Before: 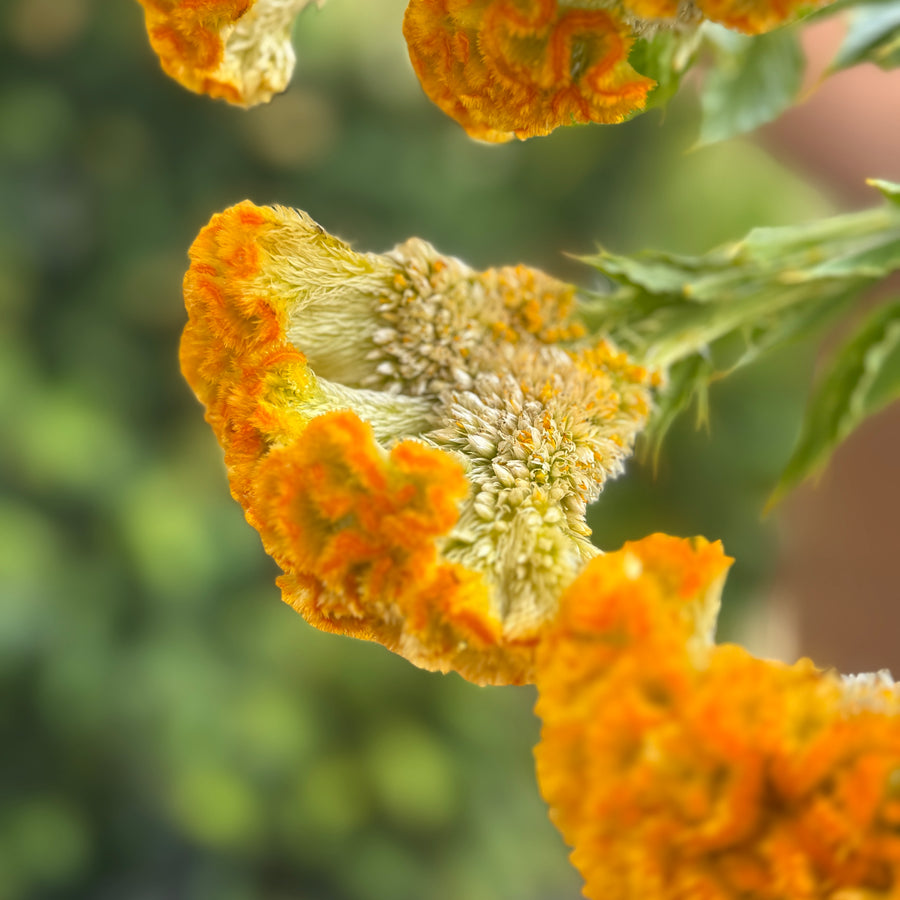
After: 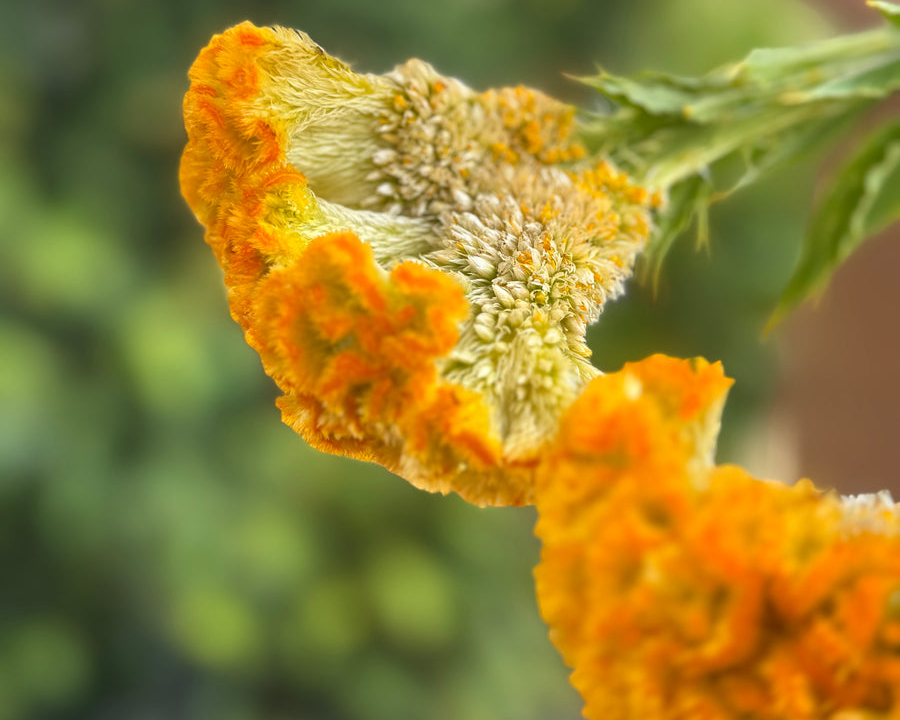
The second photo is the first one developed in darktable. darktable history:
crop and rotate: top 19.998%
rotate and perspective: automatic cropping off
